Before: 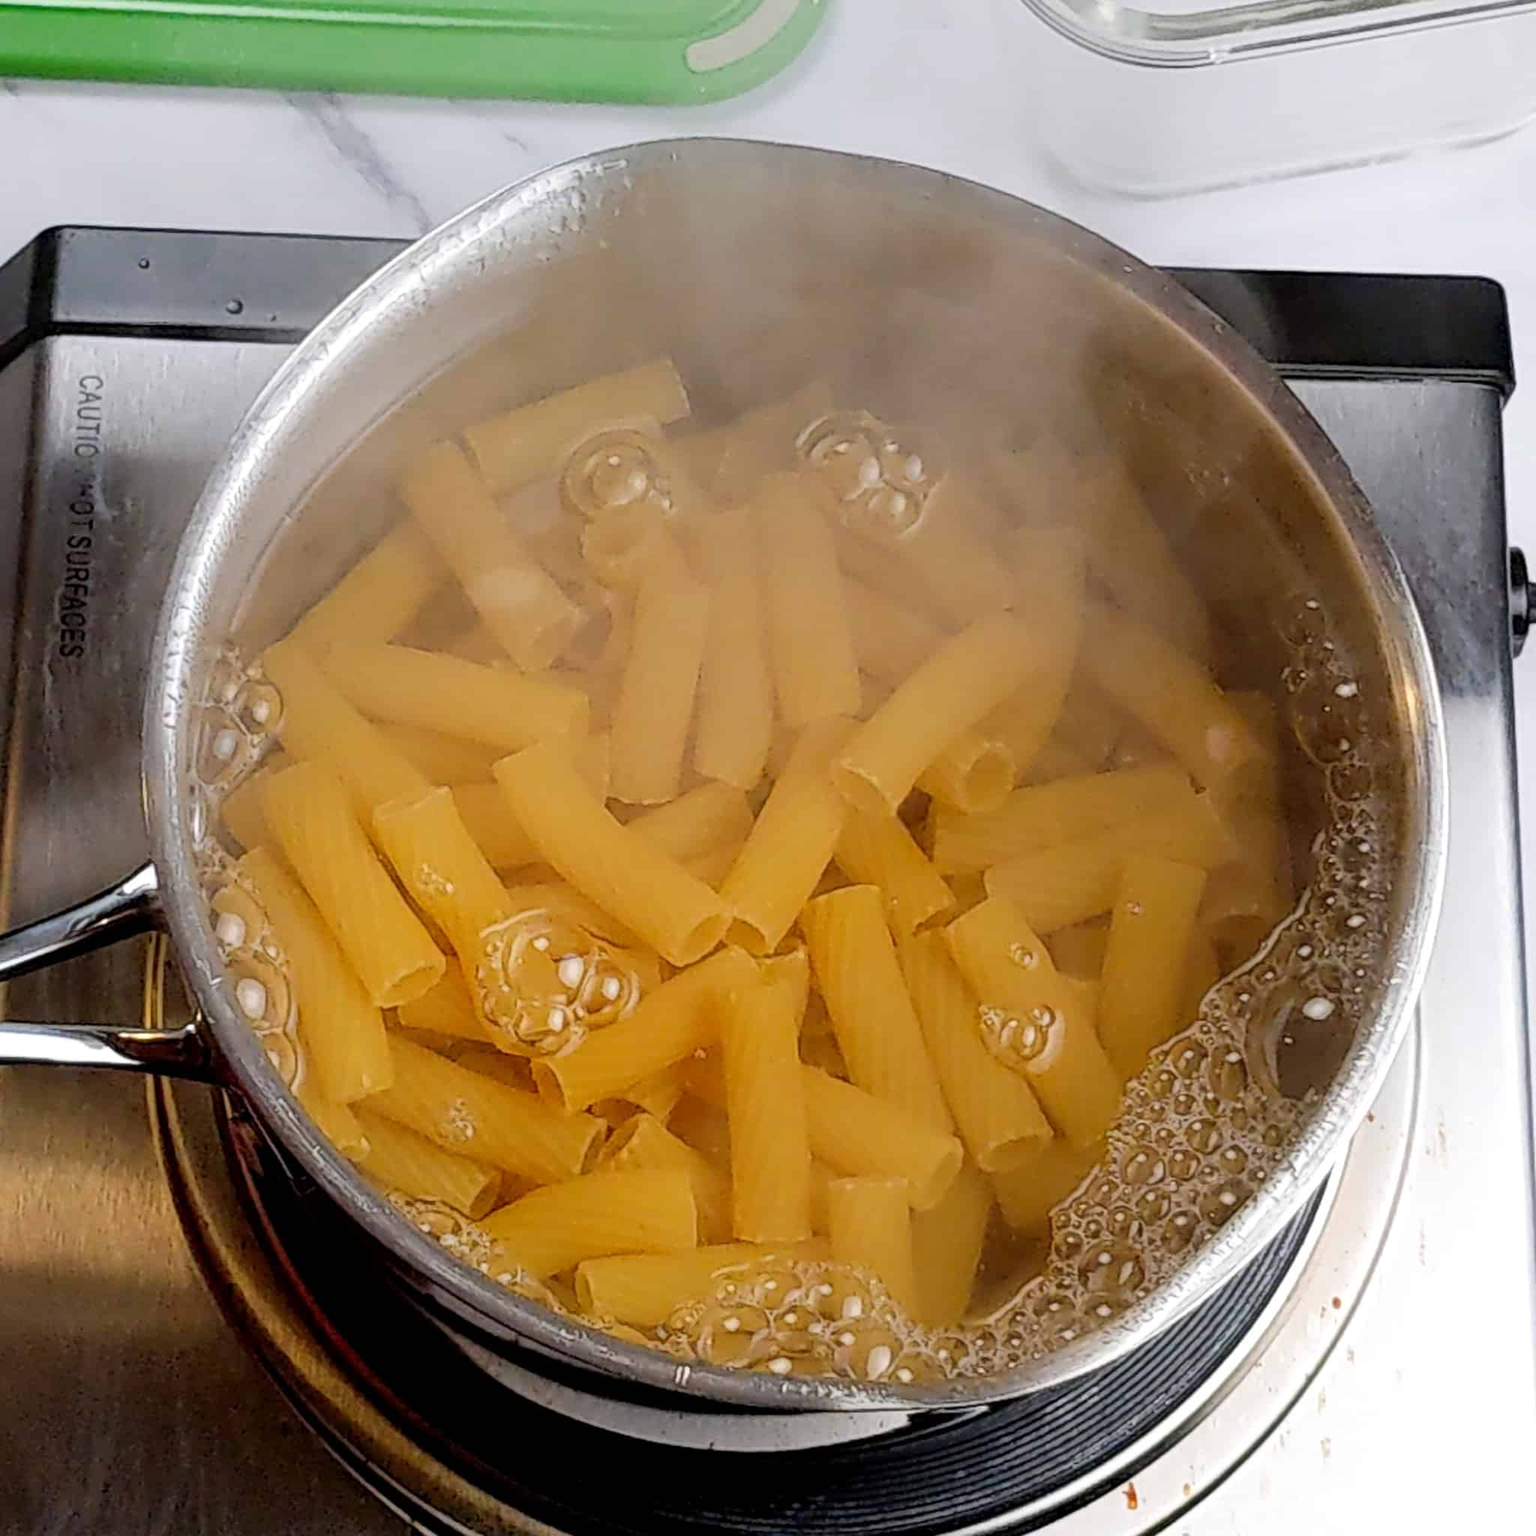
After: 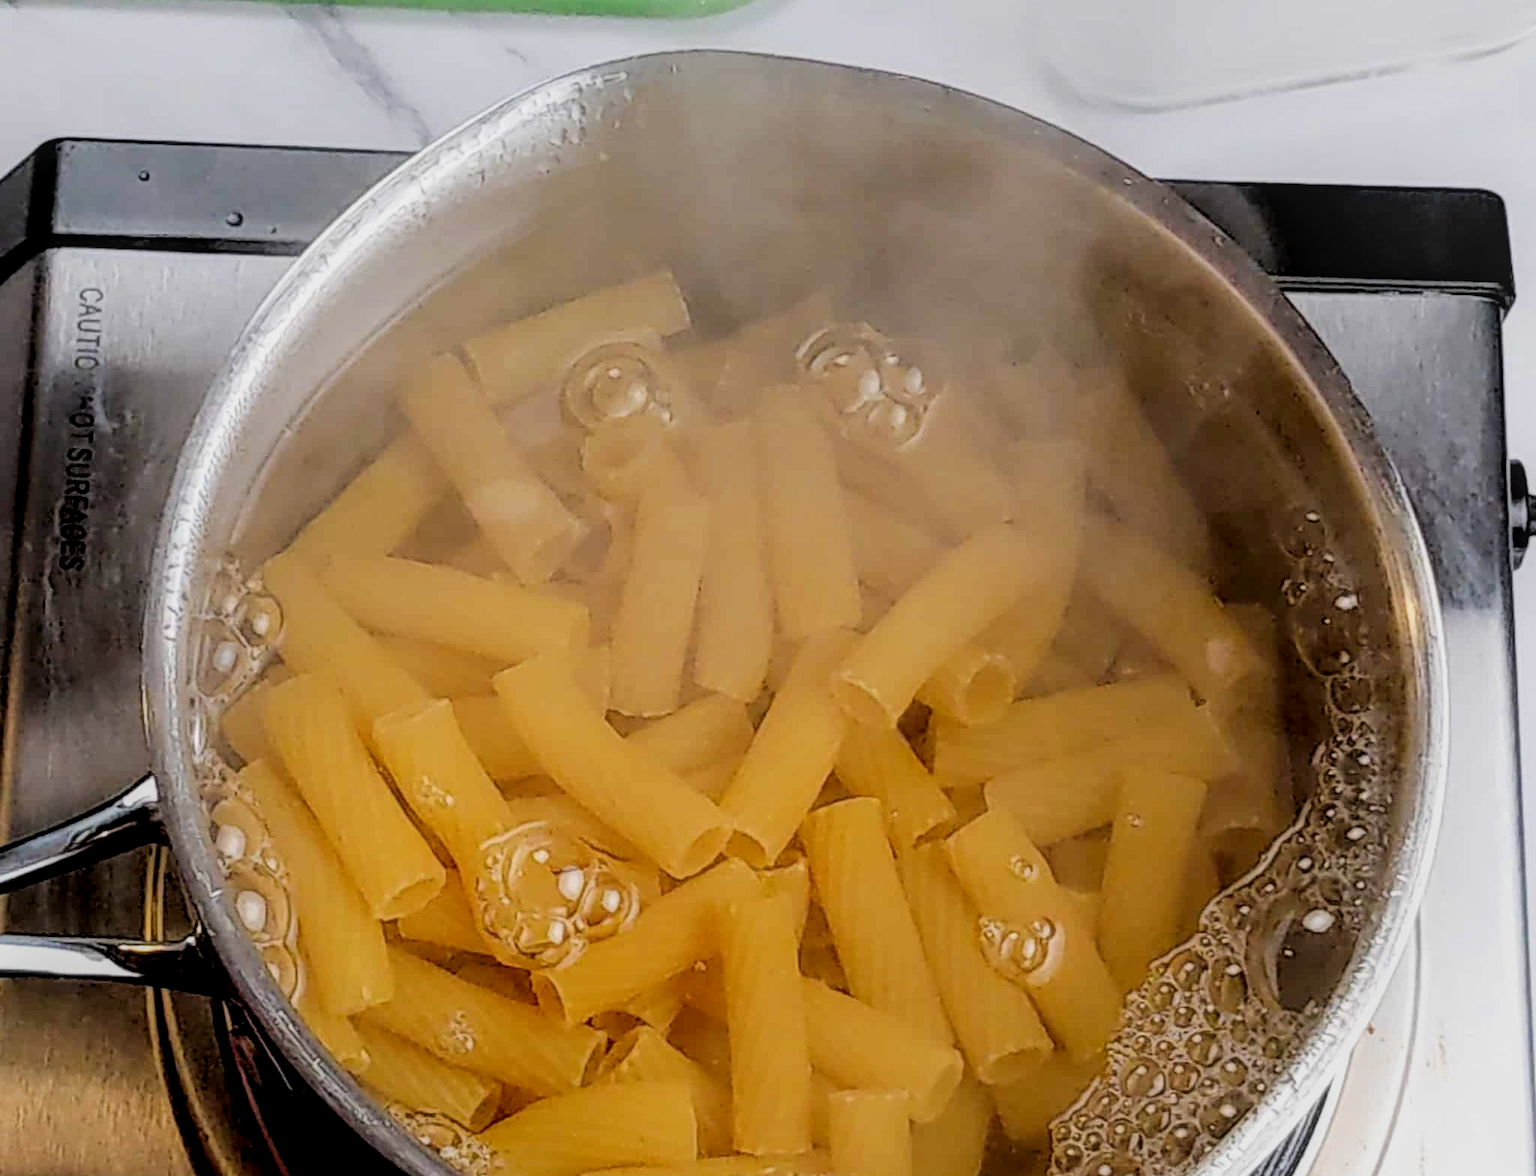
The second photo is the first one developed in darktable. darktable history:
filmic rgb: black relative exposure -7.71 EV, white relative exposure 4.38 EV, target black luminance 0%, hardness 3.75, latitude 50.64%, contrast 1.071, highlights saturation mix 9.63%, shadows ↔ highlights balance -0.217%
local contrast: on, module defaults
crop: top 5.731%, bottom 17.65%
